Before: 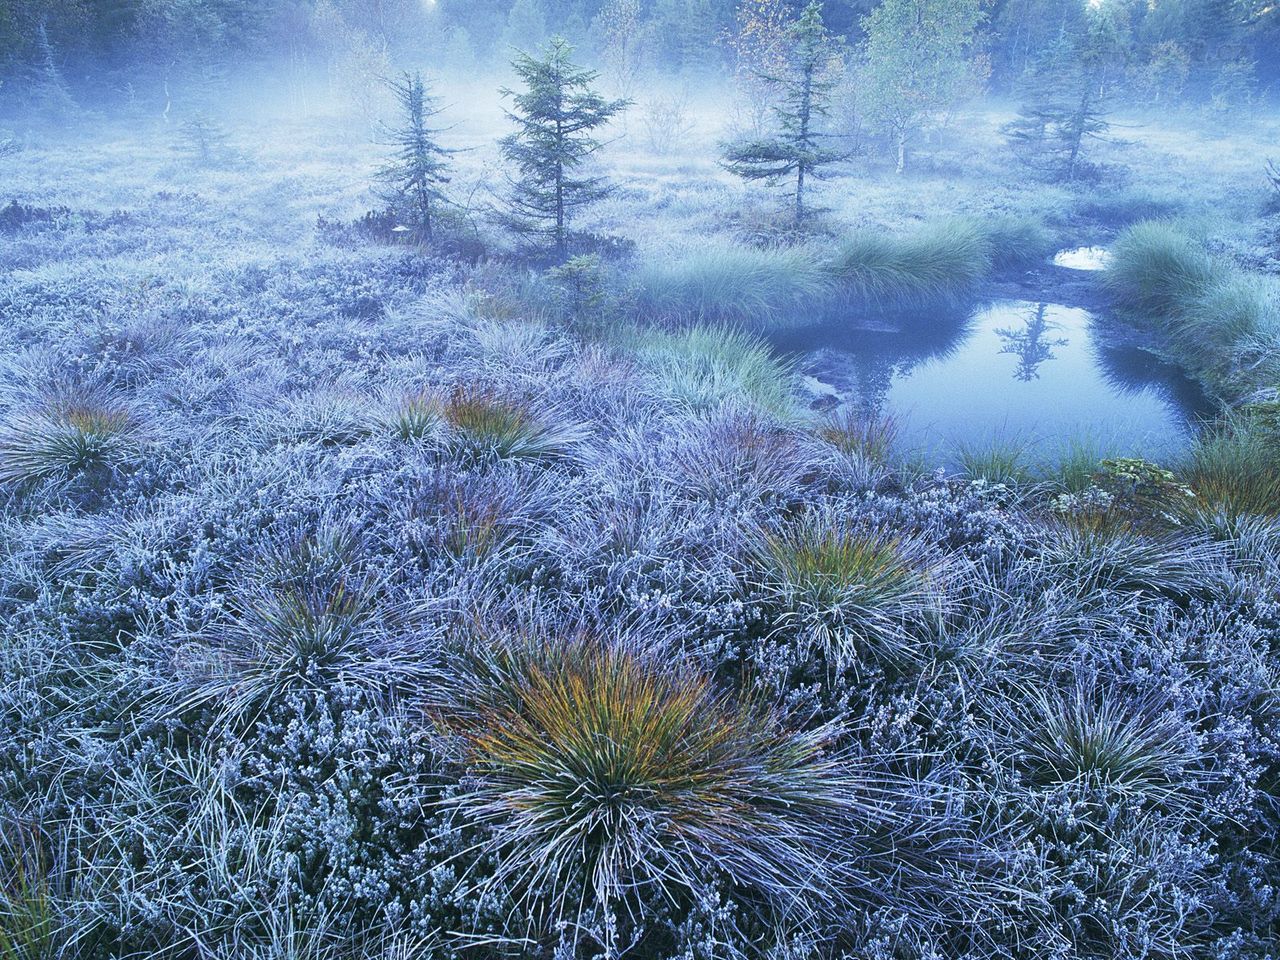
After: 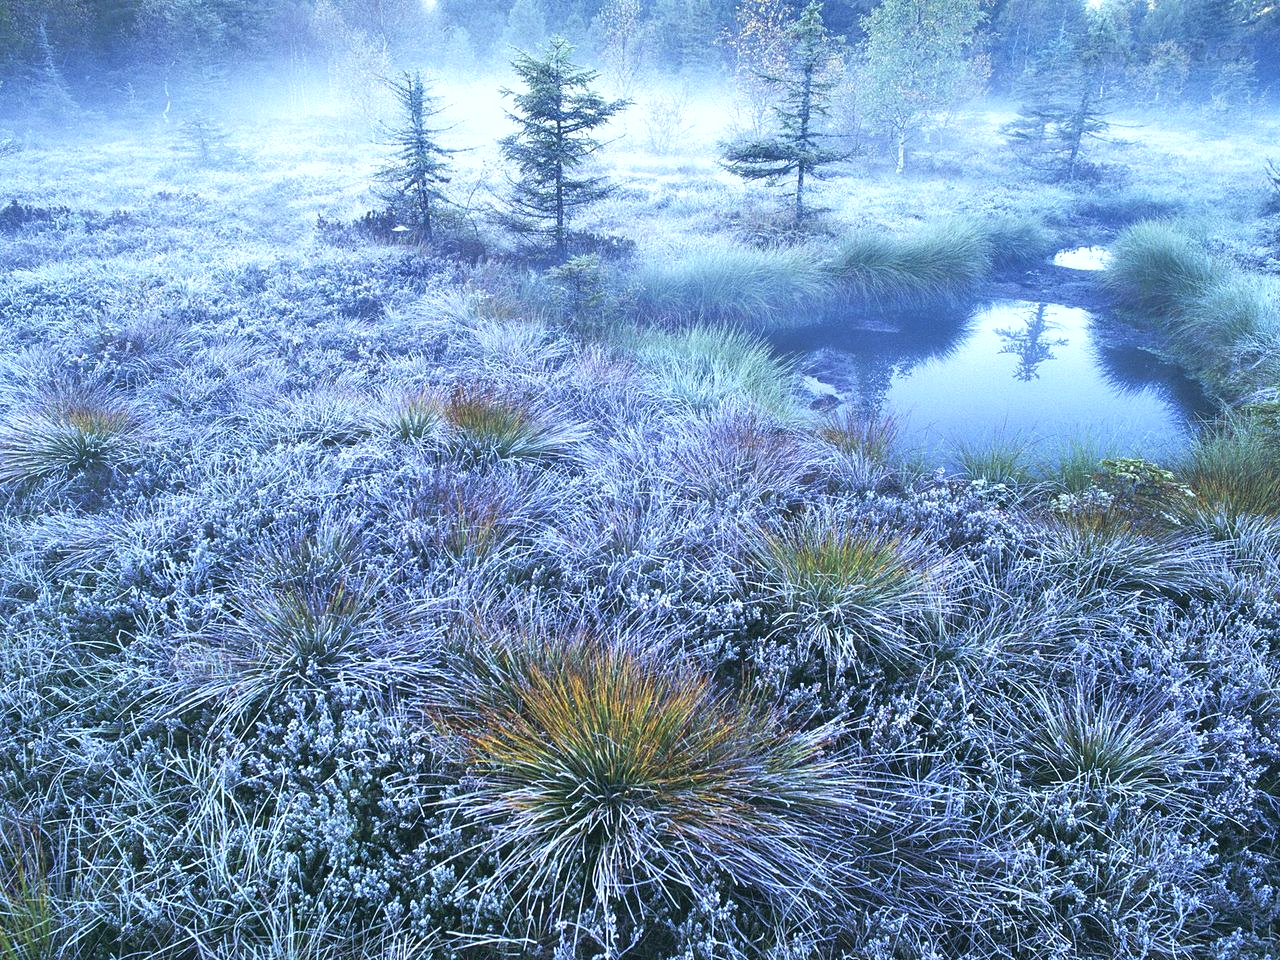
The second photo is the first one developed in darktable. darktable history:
exposure: black level correction 0, exposure 0.498 EV, compensate exposure bias true, compensate highlight preservation false
shadows and highlights: shadows 49.01, highlights -42.93, soften with gaussian
